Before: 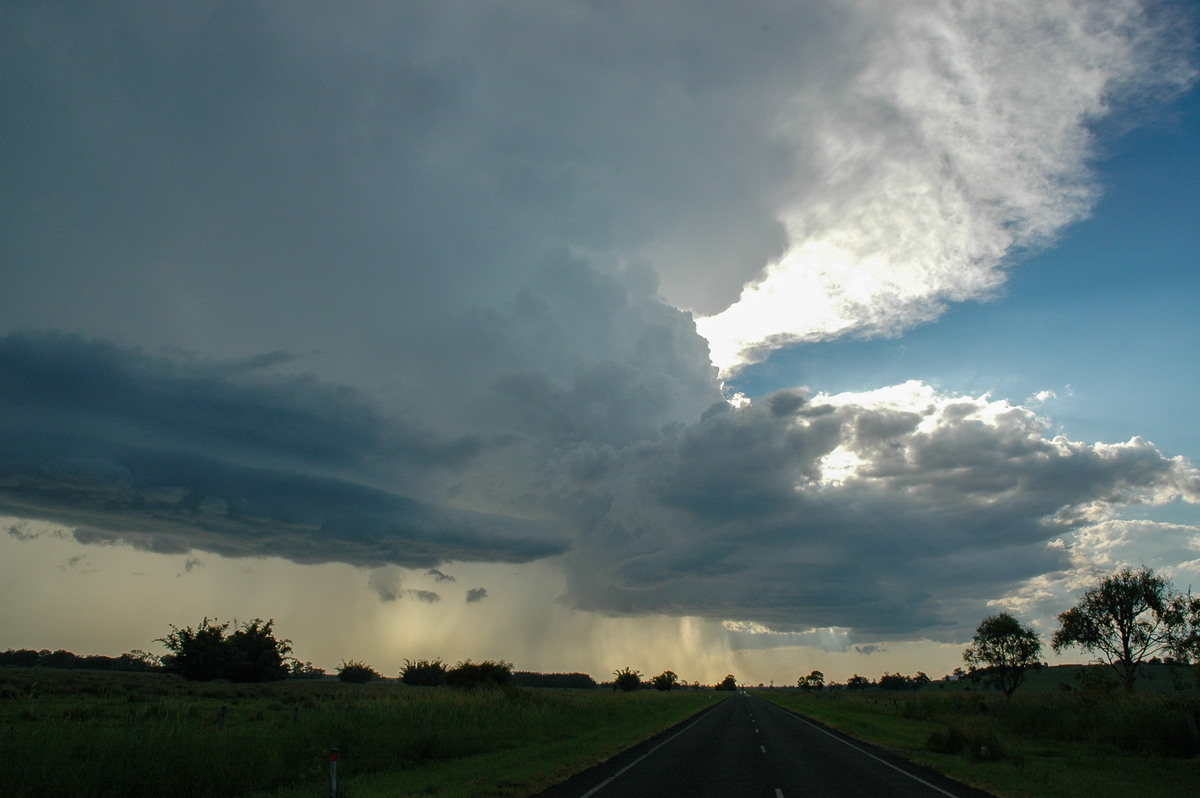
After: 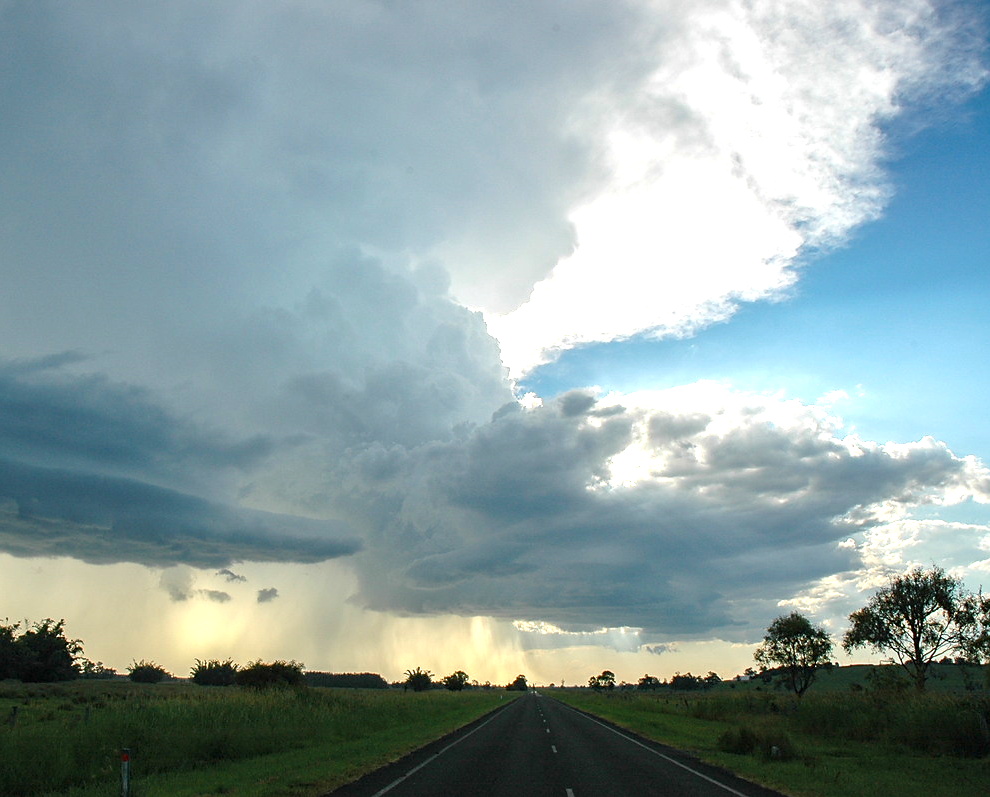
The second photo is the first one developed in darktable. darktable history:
crop: left 17.44%, bottom 0.024%
sharpen: radius 1.559, amount 0.361, threshold 1.606
exposure: exposure 1.15 EV, compensate highlight preservation false
